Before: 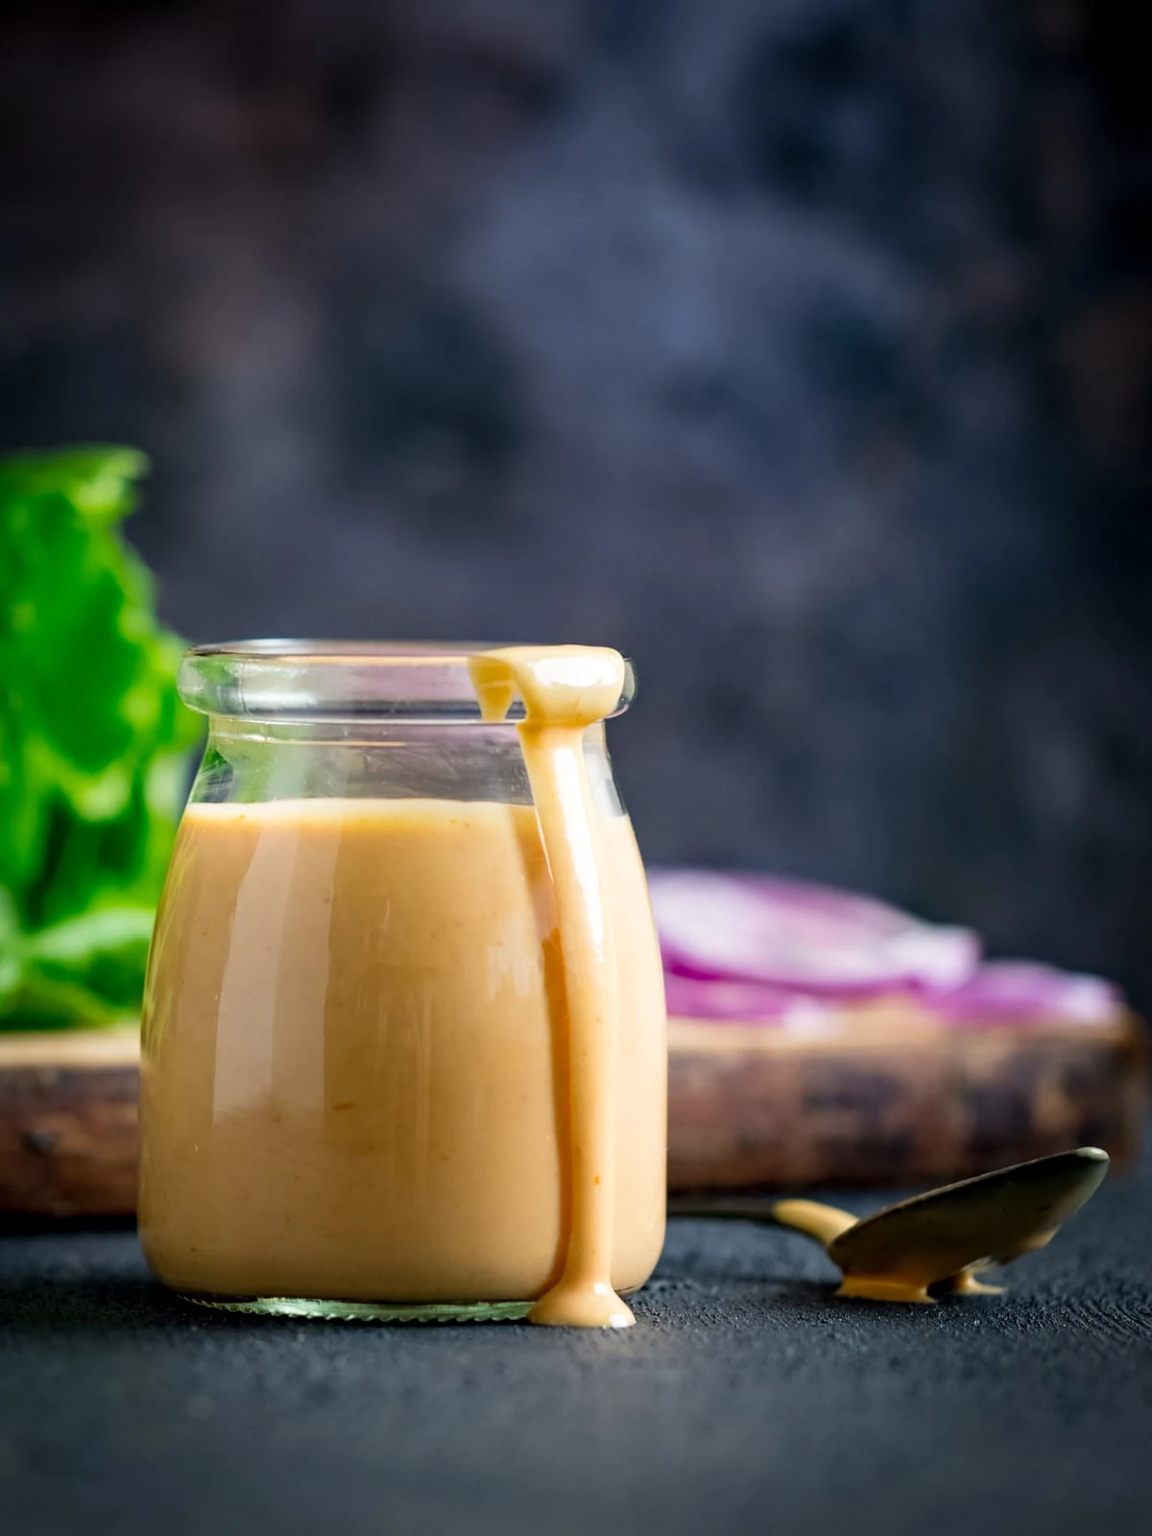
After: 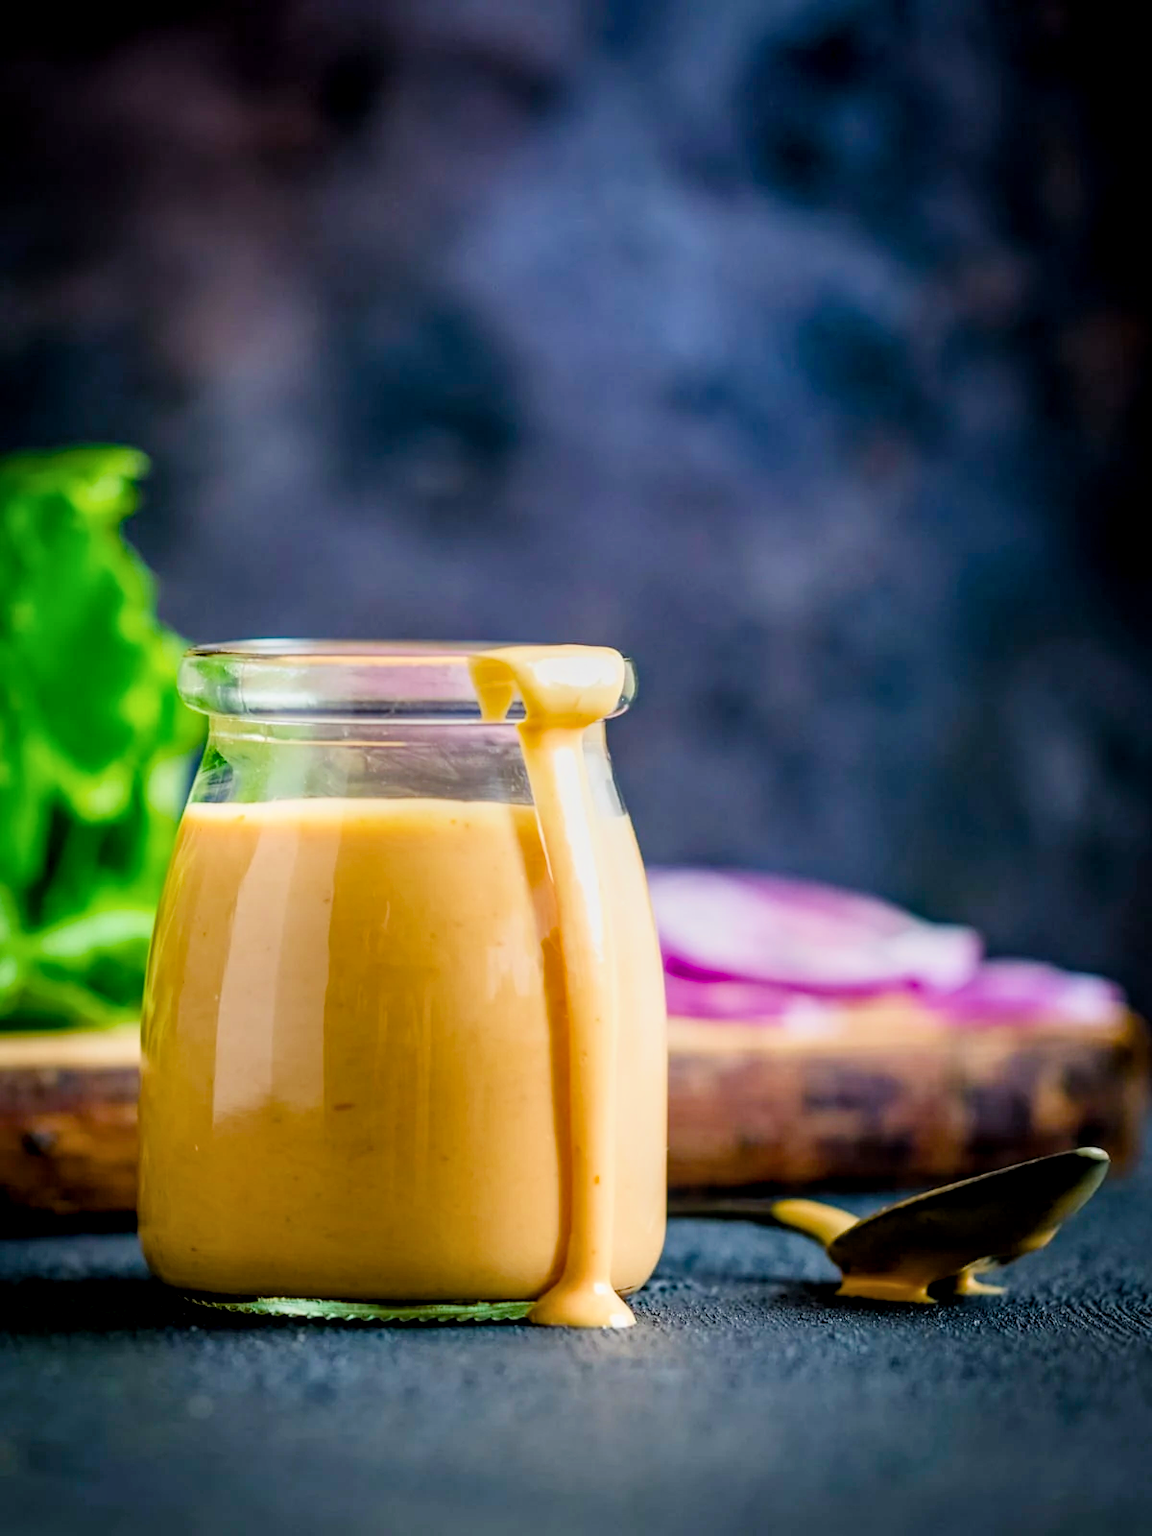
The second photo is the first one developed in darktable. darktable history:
local contrast: on, module defaults
color balance rgb: linear chroma grading › shadows -2.2%, linear chroma grading › highlights -15%, linear chroma grading › global chroma -10%, linear chroma grading › mid-tones -10%, perceptual saturation grading › global saturation 45%, perceptual saturation grading › highlights -50%, perceptual saturation grading › shadows 30%, perceptual brilliance grading › global brilliance 18%, global vibrance 45%
filmic rgb: black relative exposure -7.65 EV, white relative exposure 4.56 EV, hardness 3.61, color science v6 (2022)
tone equalizer: on, module defaults
